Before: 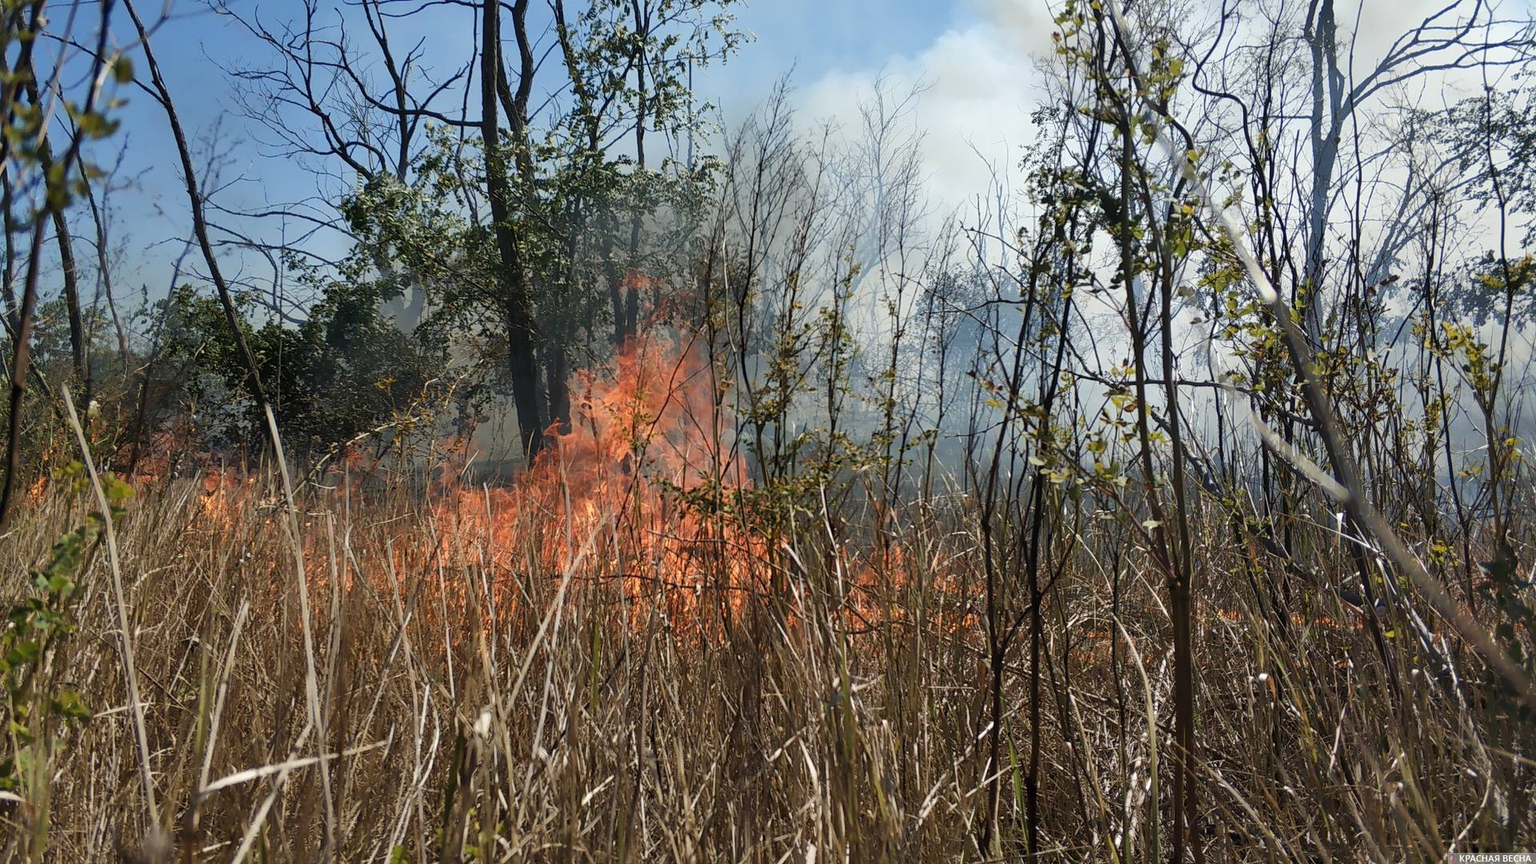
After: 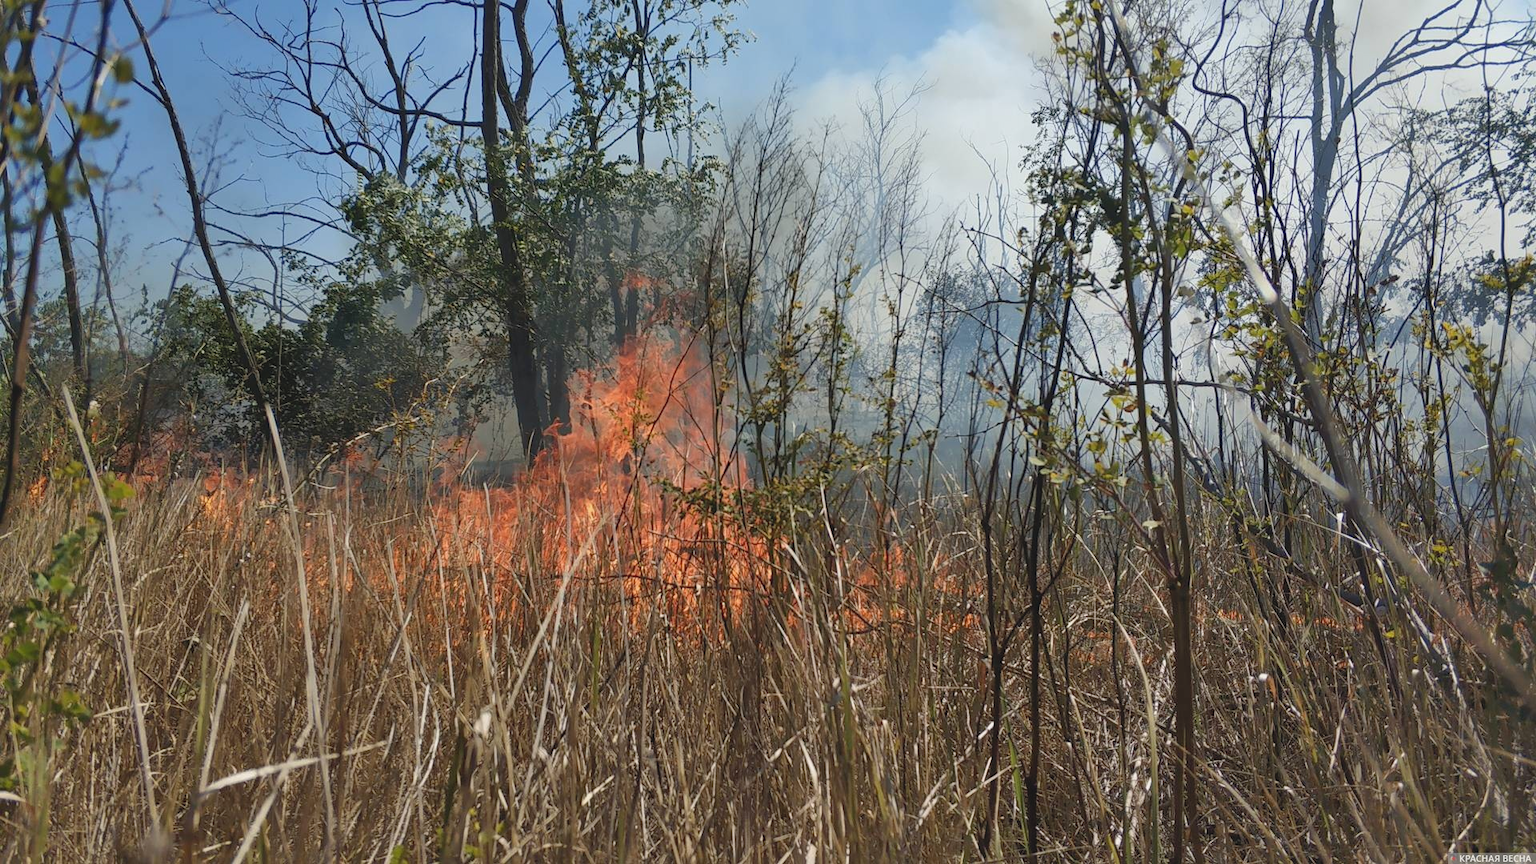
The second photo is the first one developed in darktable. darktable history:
contrast brightness saturation: contrast -0.11
shadows and highlights: shadows 43.06, highlights 6.94
